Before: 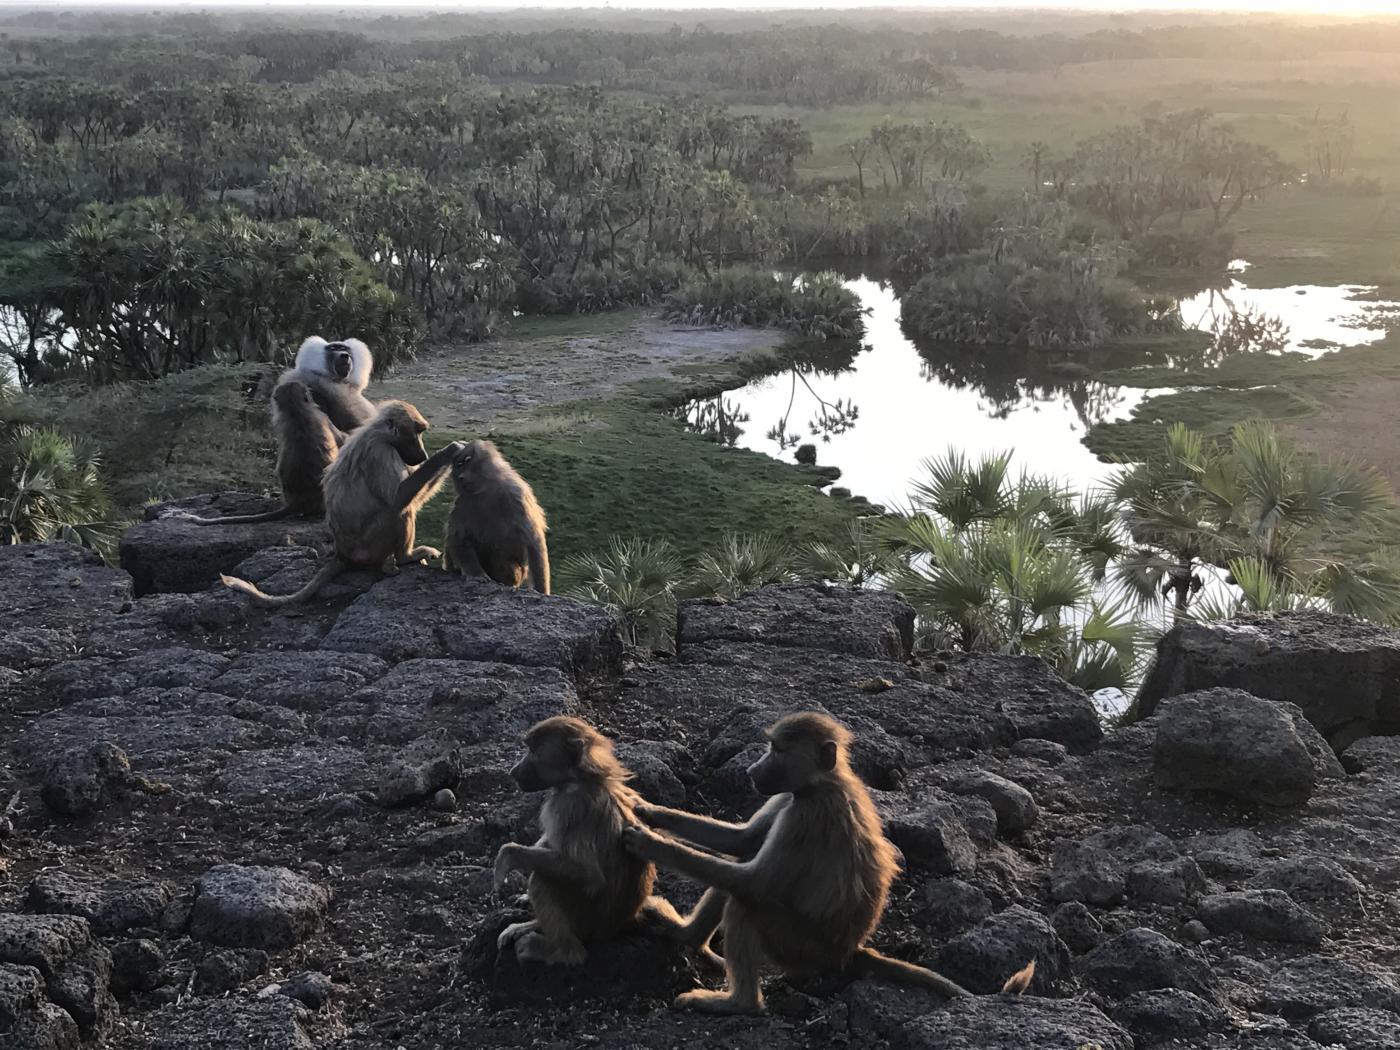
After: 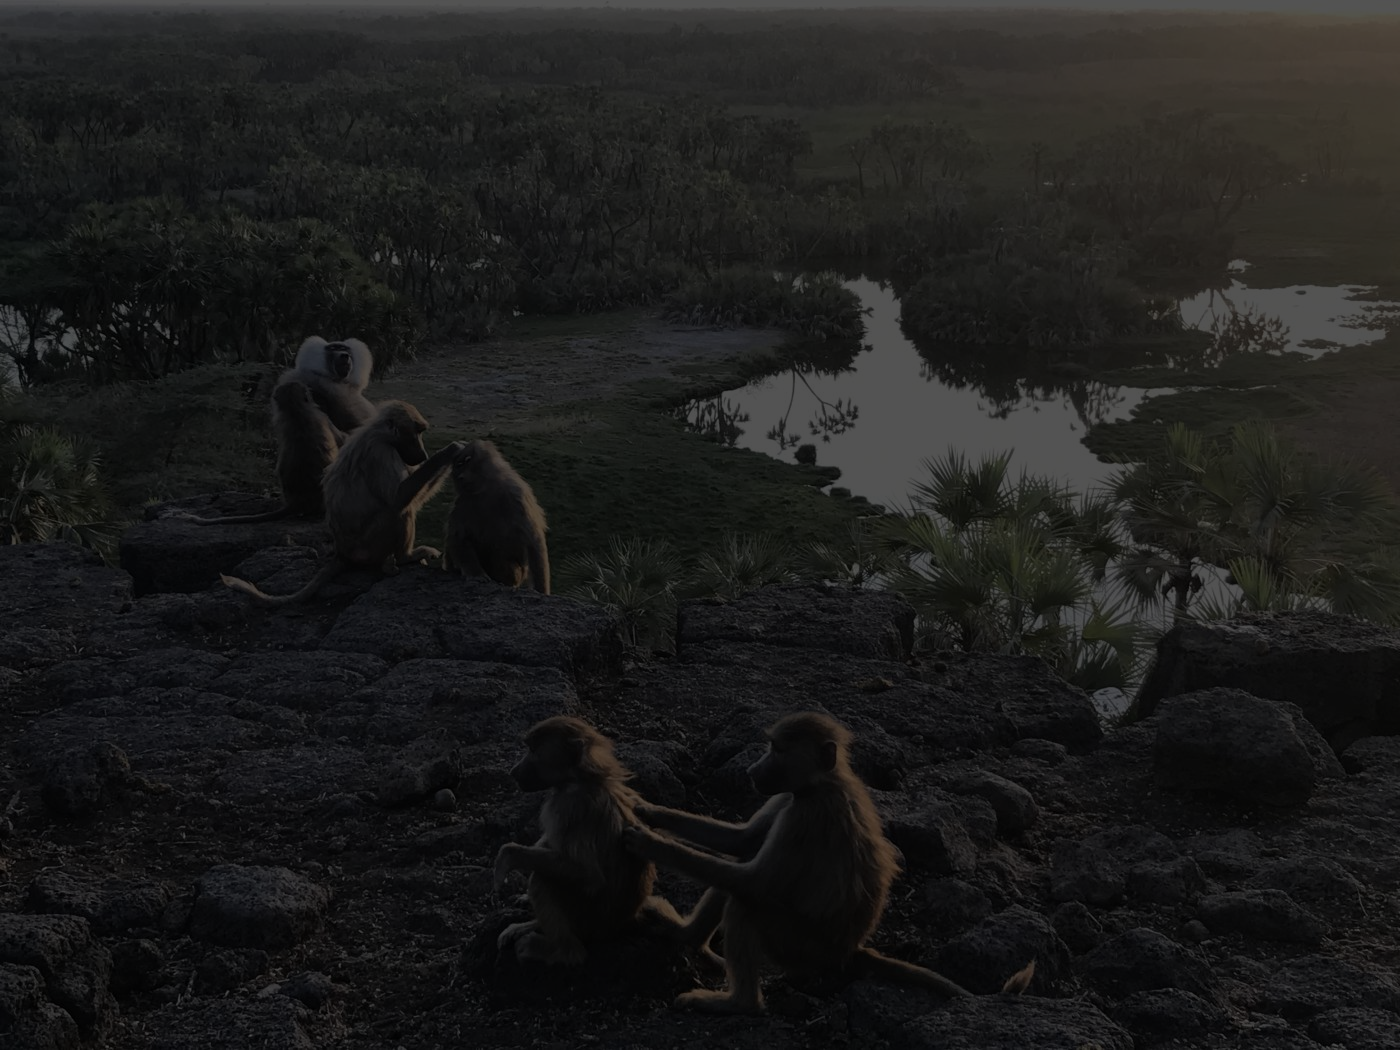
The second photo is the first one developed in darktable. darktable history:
exposure: exposure -1.468 EV
tone curve: curves: ch0 [(0, 0) (0.641, 0.595) (1, 1)], color space Lab, linked channels
base curve: curves: ch0 [(0, 0) (0.297, 0.298) (1, 1)]
